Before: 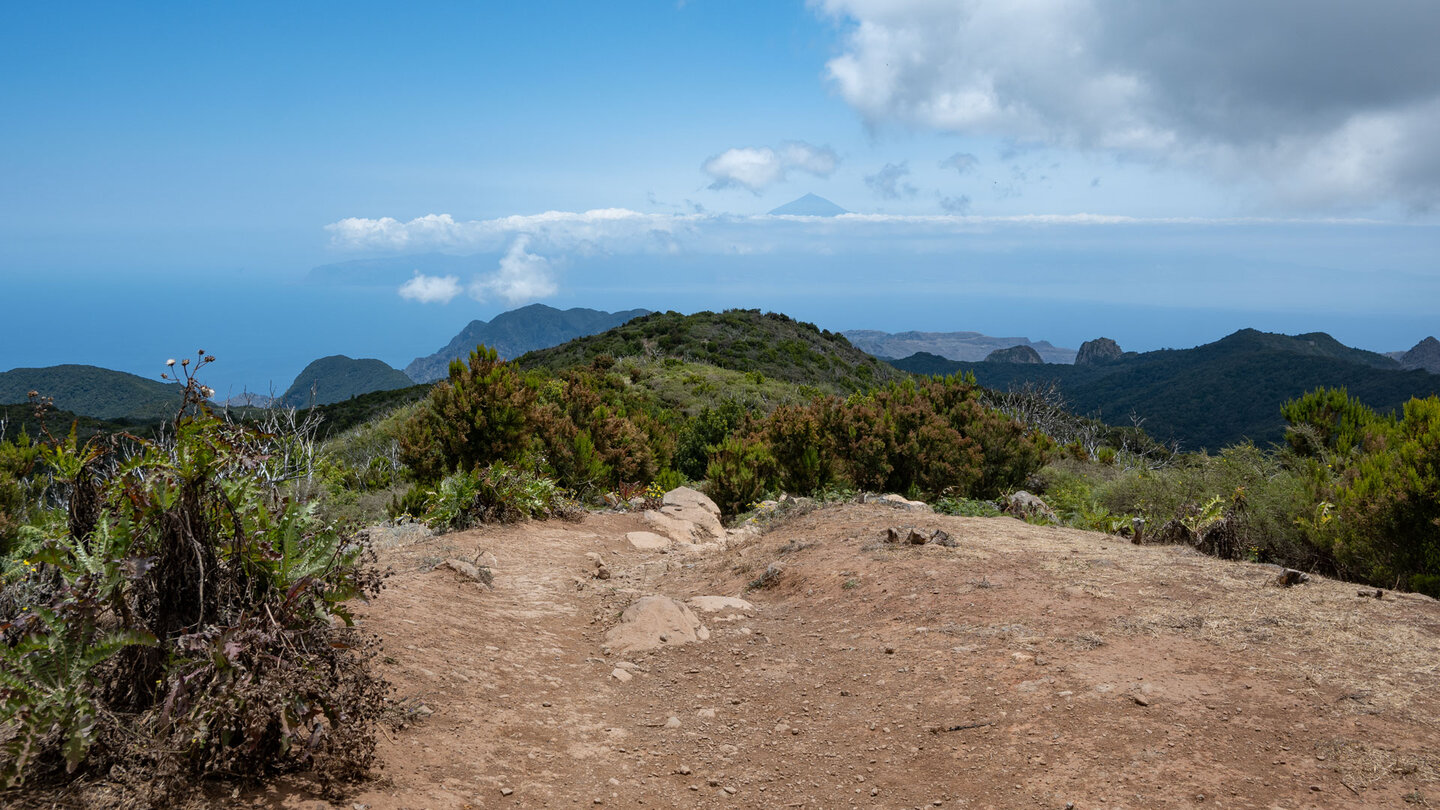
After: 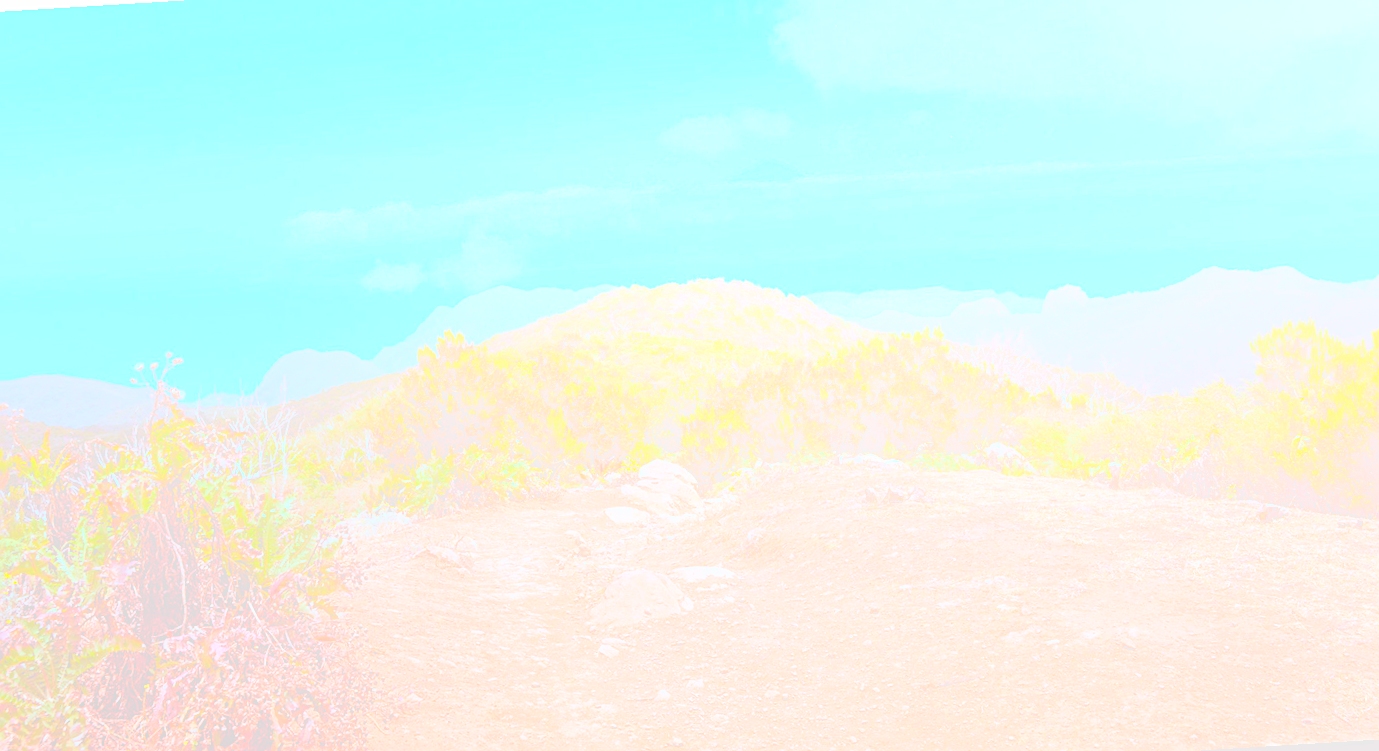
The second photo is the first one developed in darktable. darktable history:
color balance: lift [1, 1, 0.999, 1.001], gamma [1, 1.003, 1.005, 0.995], gain [1, 0.992, 0.988, 1.012], contrast 5%, output saturation 110%
sharpen: on, module defaults
rgb levels: mode RGB, independent channels, levels [[0, 0.474, 1], [0, 0.5, 1], [0, 0.5, 1]]
bloom: size 85%, threshold 5%, strength 85%
shadows and highlights: low approximation 0.01, soften with gaussian
color correction: highlights a* -10.69, highlights b* -19.19
rotate and perspective: rotation -3.52°, crop left 0.036, crop right 0.964, crop top 0.081, crop bottom 0.919
